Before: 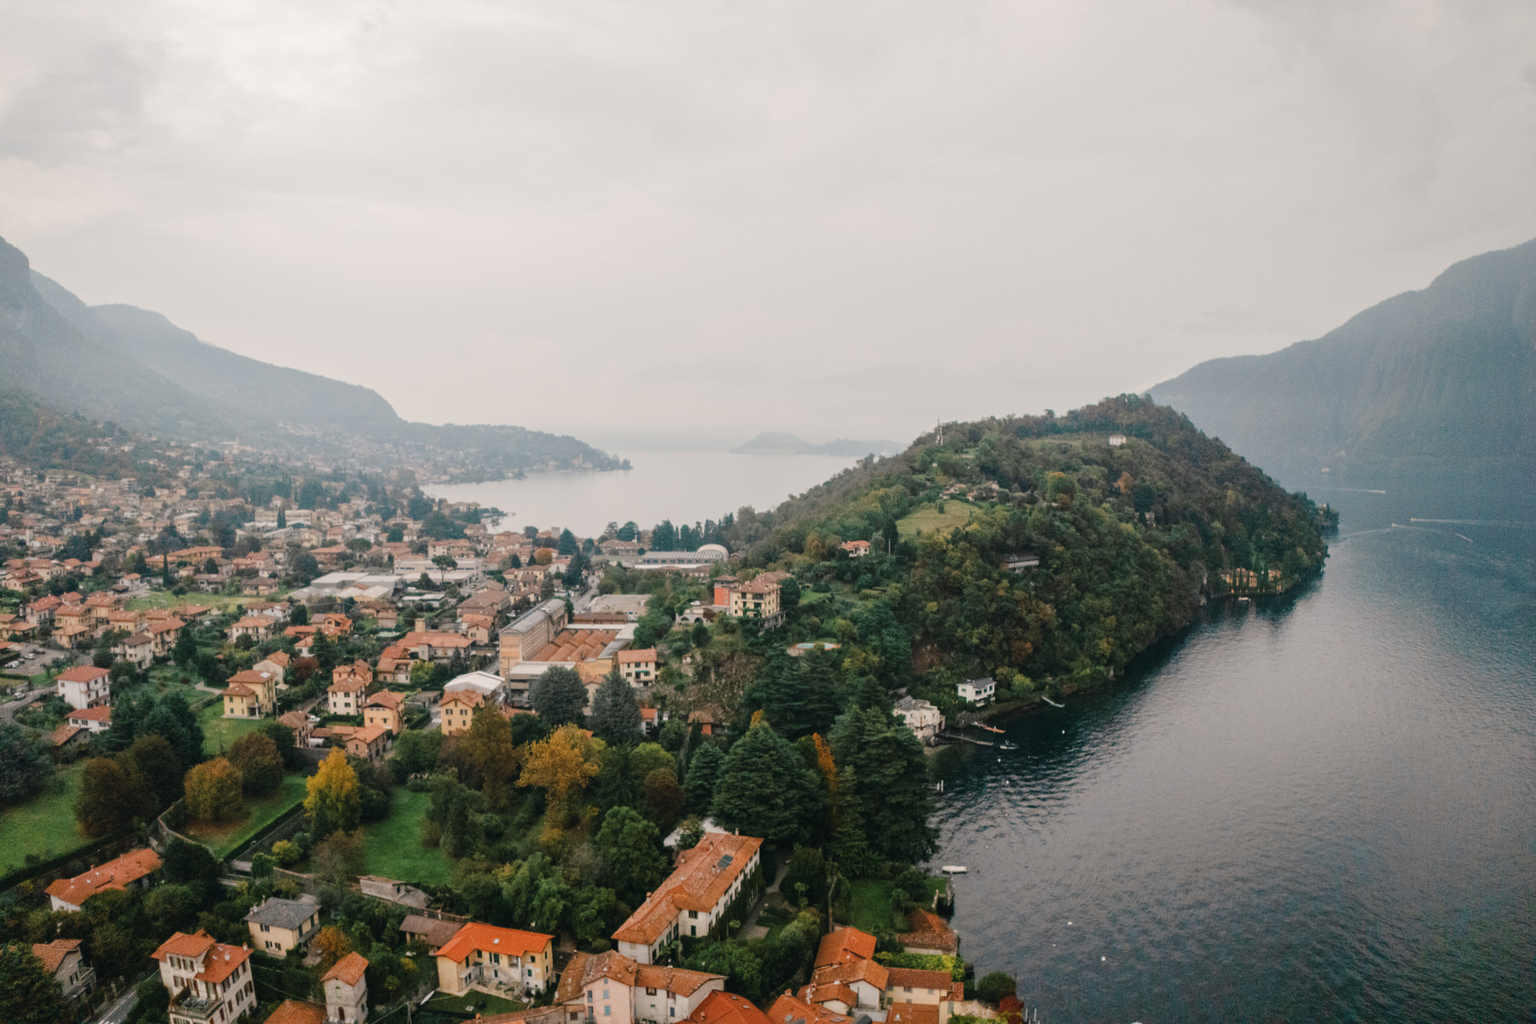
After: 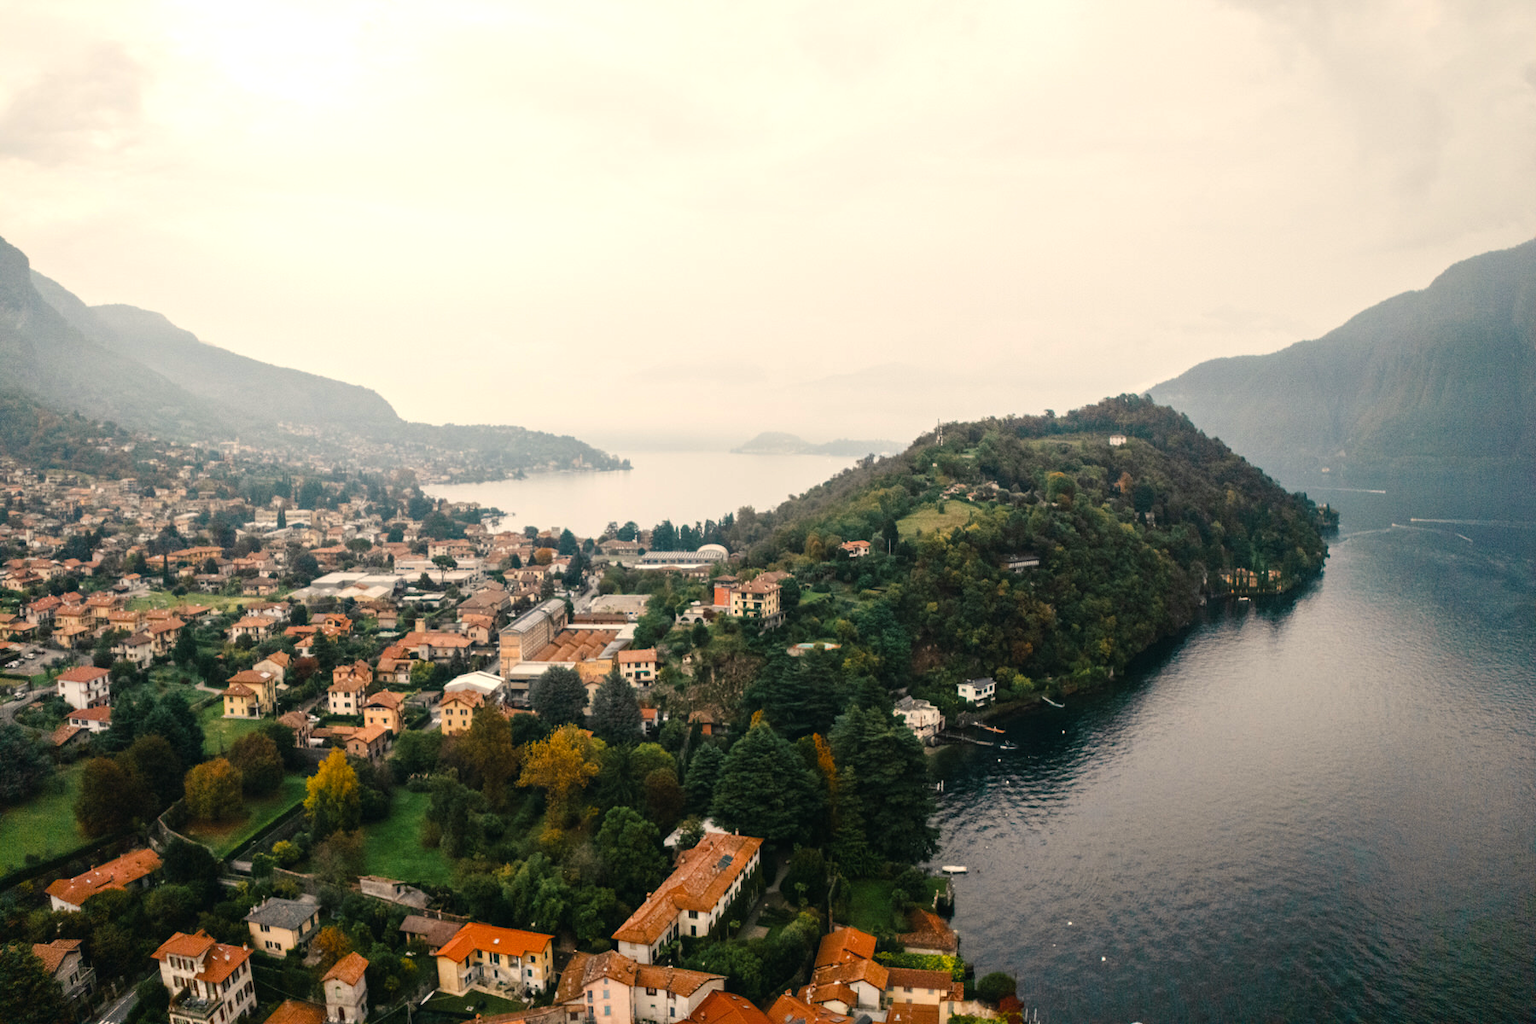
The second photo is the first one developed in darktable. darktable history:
color balance rgb: highlights gain › chroma 3.091%, highlights gain › hue 77.66°, perceptual saturation grading › global saturation 16.954%, perceptual brilliance grading › global brilliance 15.402%, perceptual brilliance grading › shadows -35.806%
